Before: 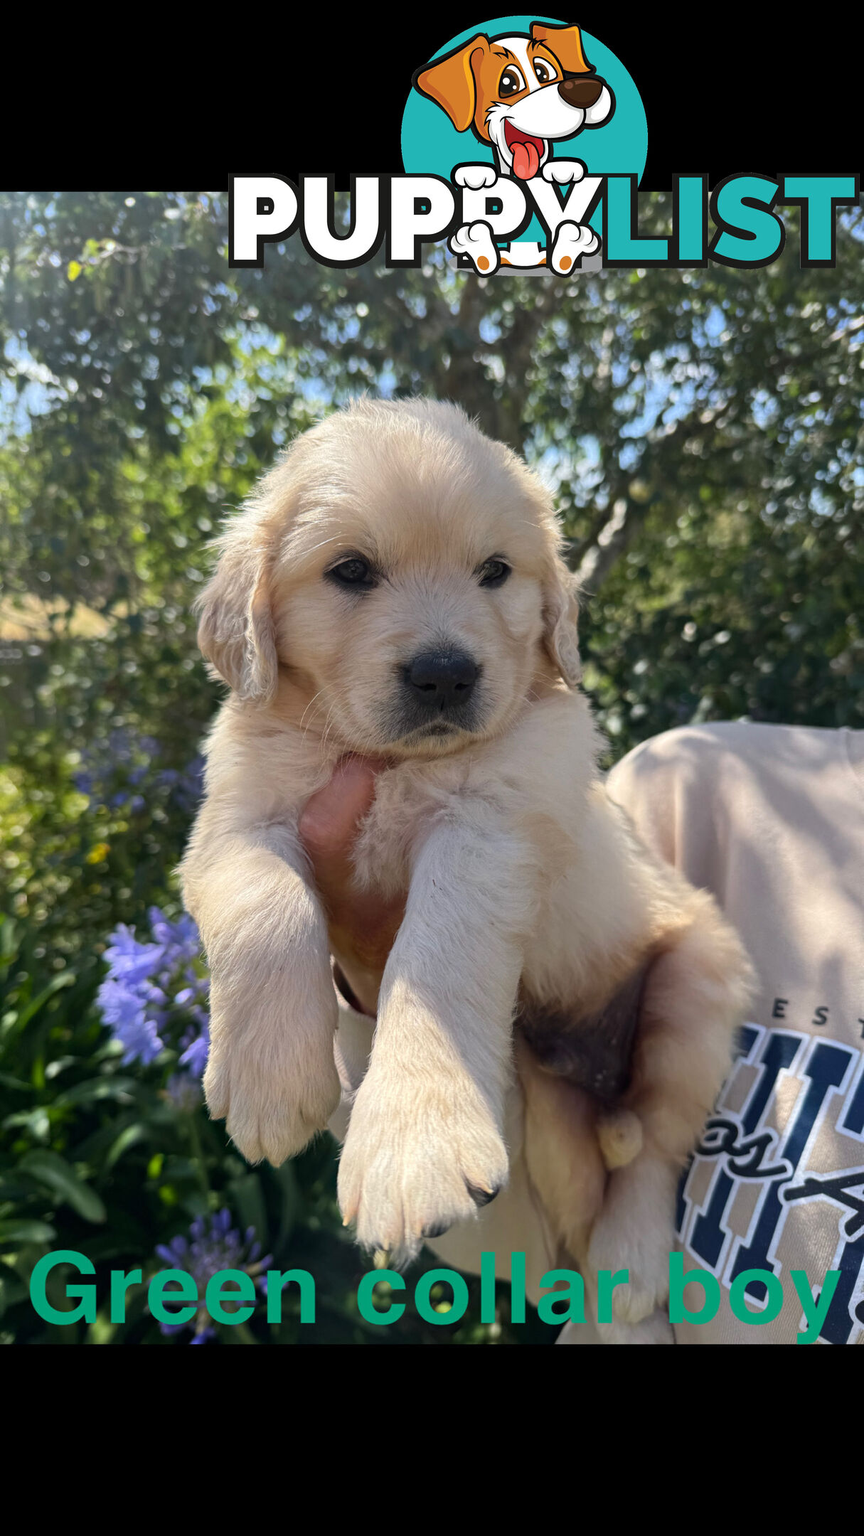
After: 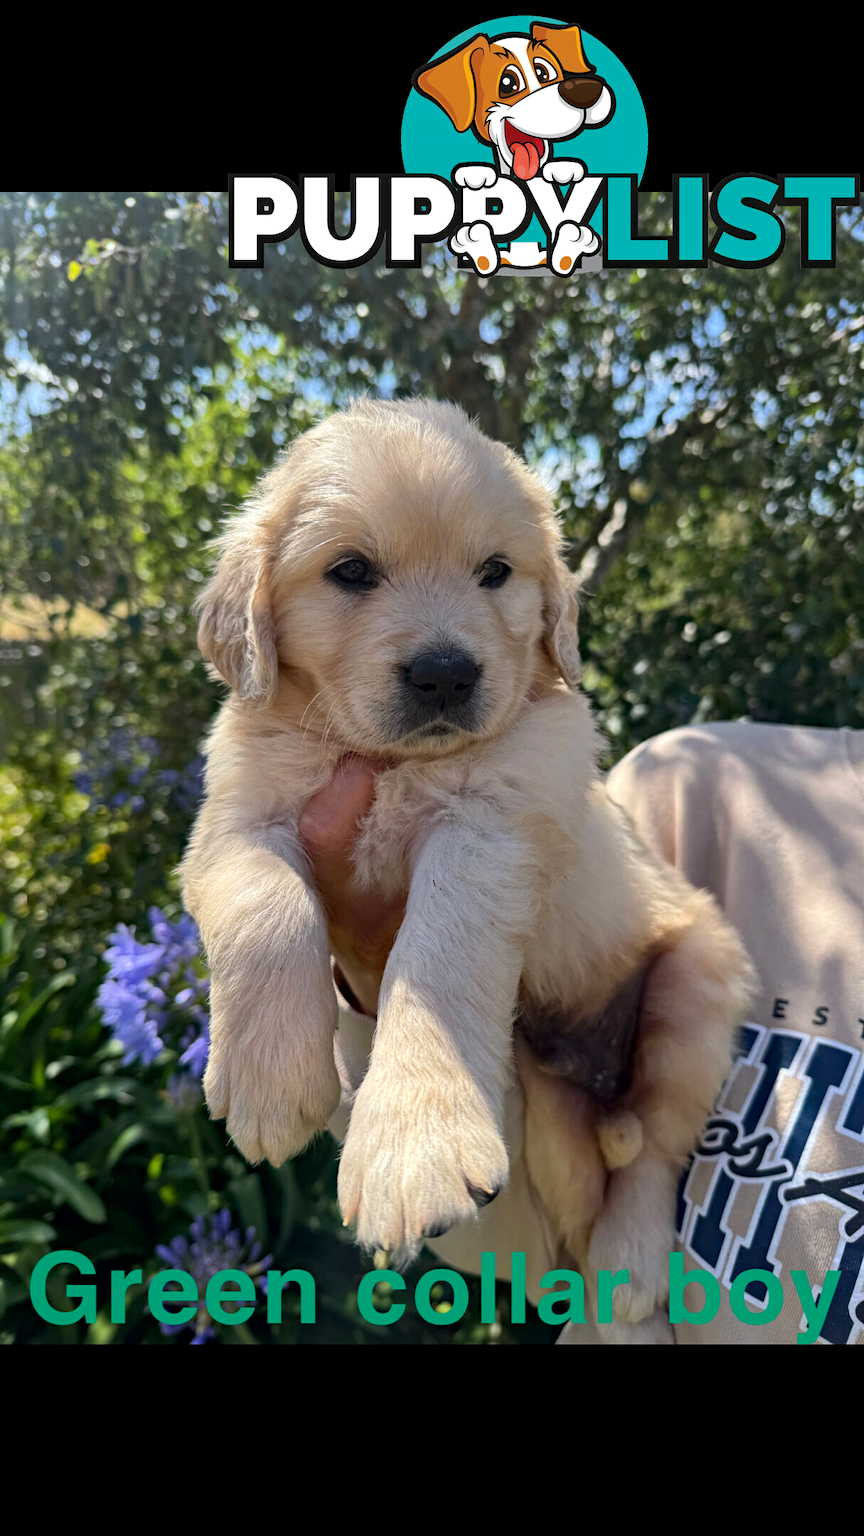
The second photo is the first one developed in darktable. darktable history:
tone equalizer: edges refinement/feathering 500, mask exposure compensation -1.57 EV, preserve details no
local contrast: mode bilateral grid, contrast 20, coarseness 49, detail 119%, midtone range 0.2
haze removal: compatibility mode true, adaptive false
